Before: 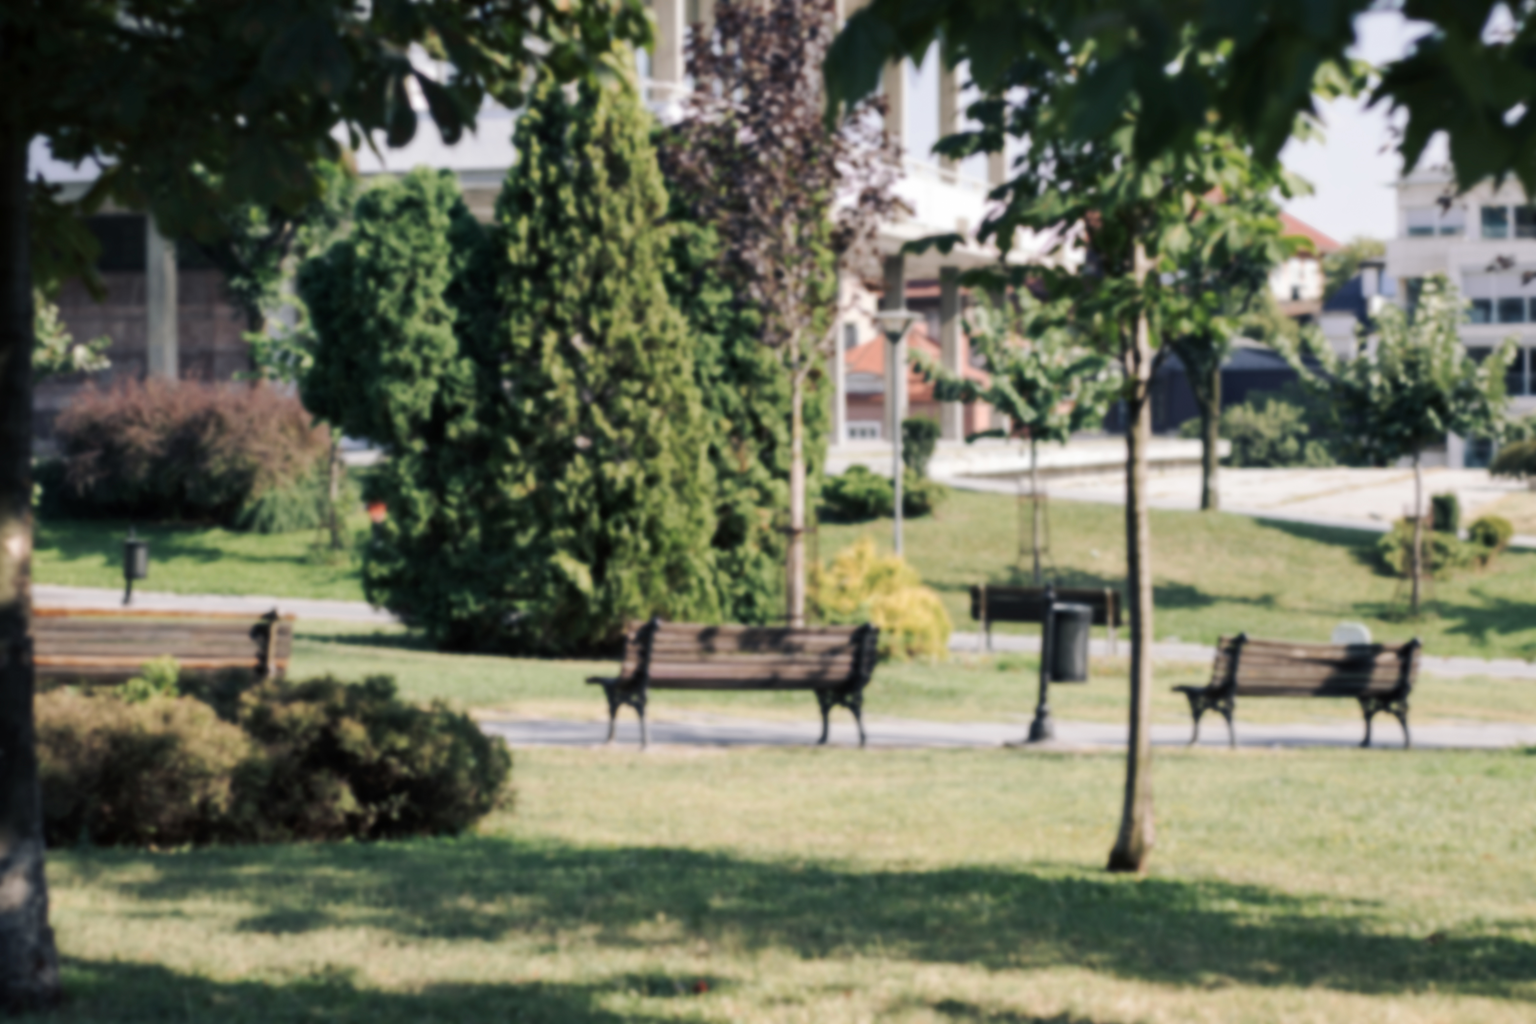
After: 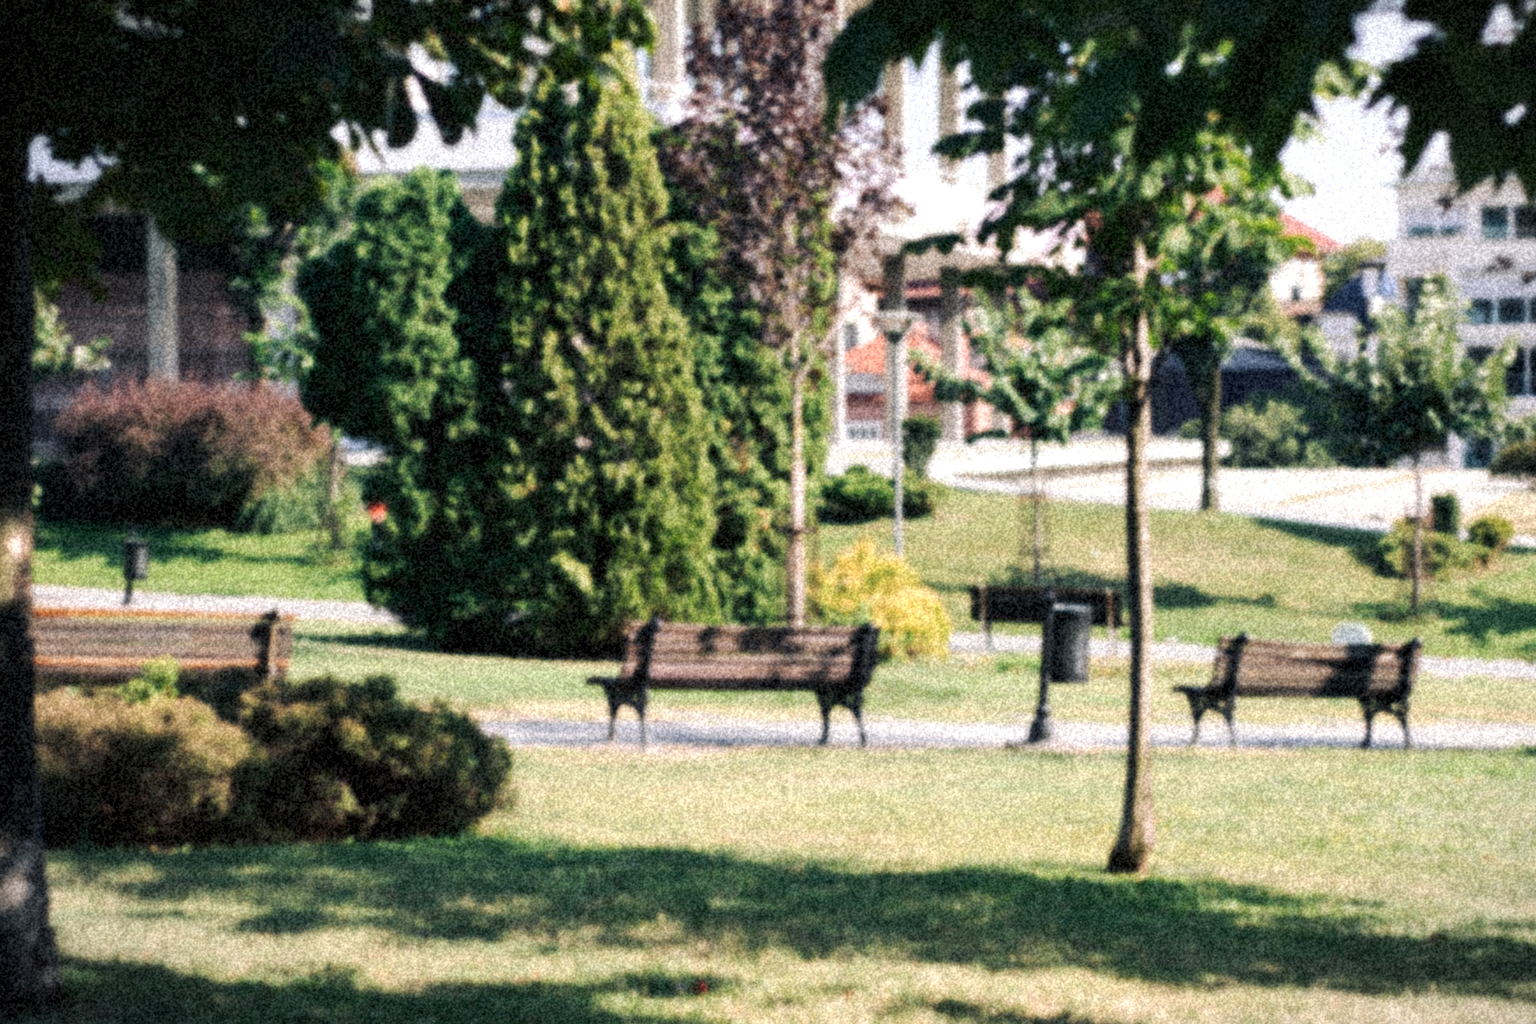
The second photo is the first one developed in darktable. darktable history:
grain: coarseness 46.9 ISO, strength 50.21%, mid-tones bias 0%
white balance: emerald 1
vignetting: fall-off start 100%, brightness -0.282, width/height ratio 1.31
tone equalizer: -8 EV -0.417 EV, -7 EV -0.389 EV, -6 EV -0.333 EV, -5 EV -0.222 EV, -3 EV 0.222 EV, -2 EV 0.333 EV, -1 EV 0.389 EV, +0 EV 0.417 EV, edges refinement/feathering 500, mask exposure compensation -1.57 EV, preserve details no
